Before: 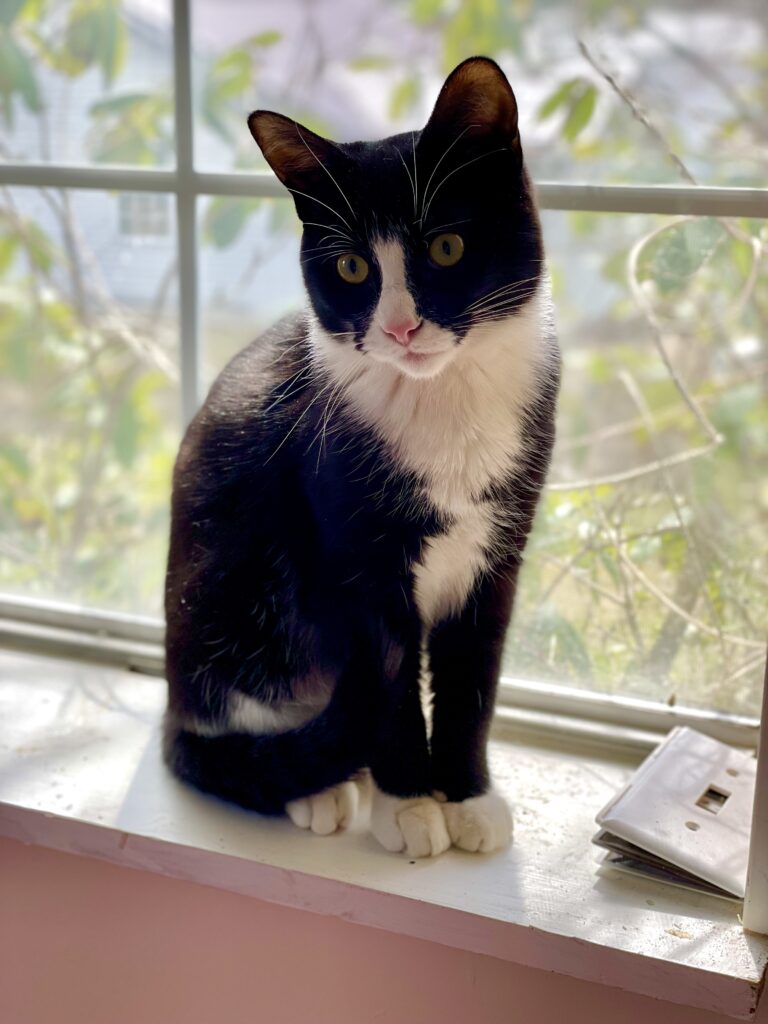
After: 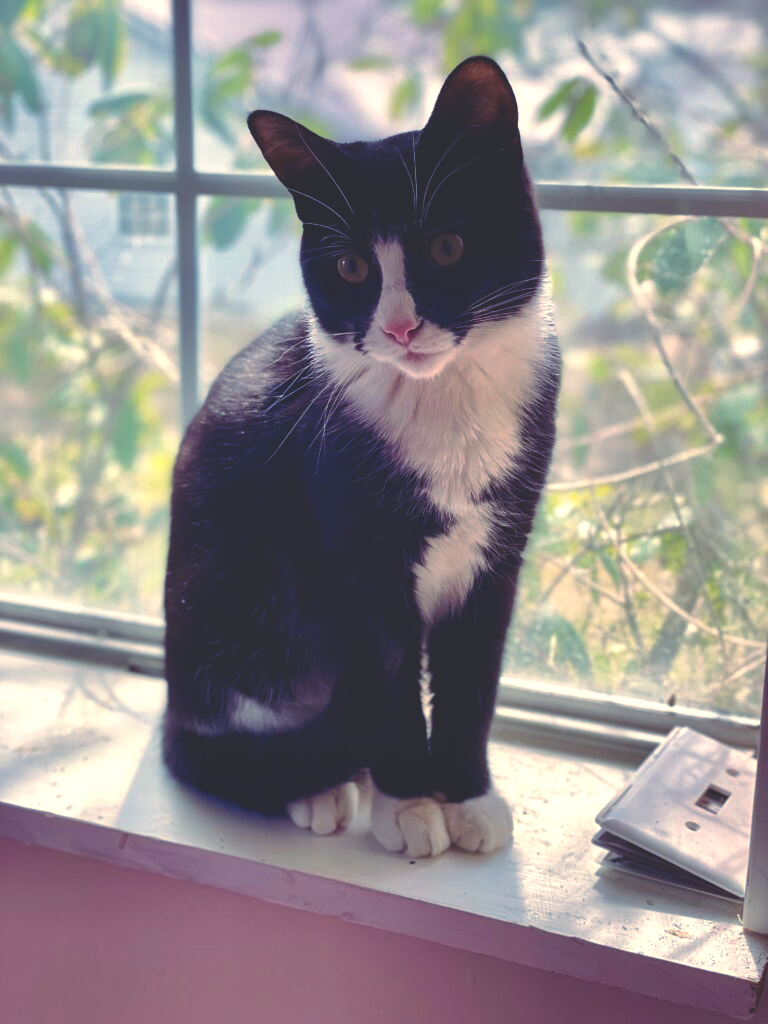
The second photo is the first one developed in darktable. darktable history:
white balance: red 1.127, blue 0.943
local contrast: mode bilateral grid, contrast 20, coarseness 50, detail 120%, midtone range 0.2
rgb curve: curves: ch0 [(0, 0.186) (0.314, 0.284) (0.576, 0.466) (0.805, 0.691) (0.936, 0.886)]; ch1 [(0, 0.186) (0.314, 0.284) (0.581, 0.534) (0.771, 0.746) (0.936, 0.958)]; ch2 [(0, 0.216) (0.275, 0.39) (1, 1)], mode RGB, independent channels, compensate middle gray true, preserve colors none
